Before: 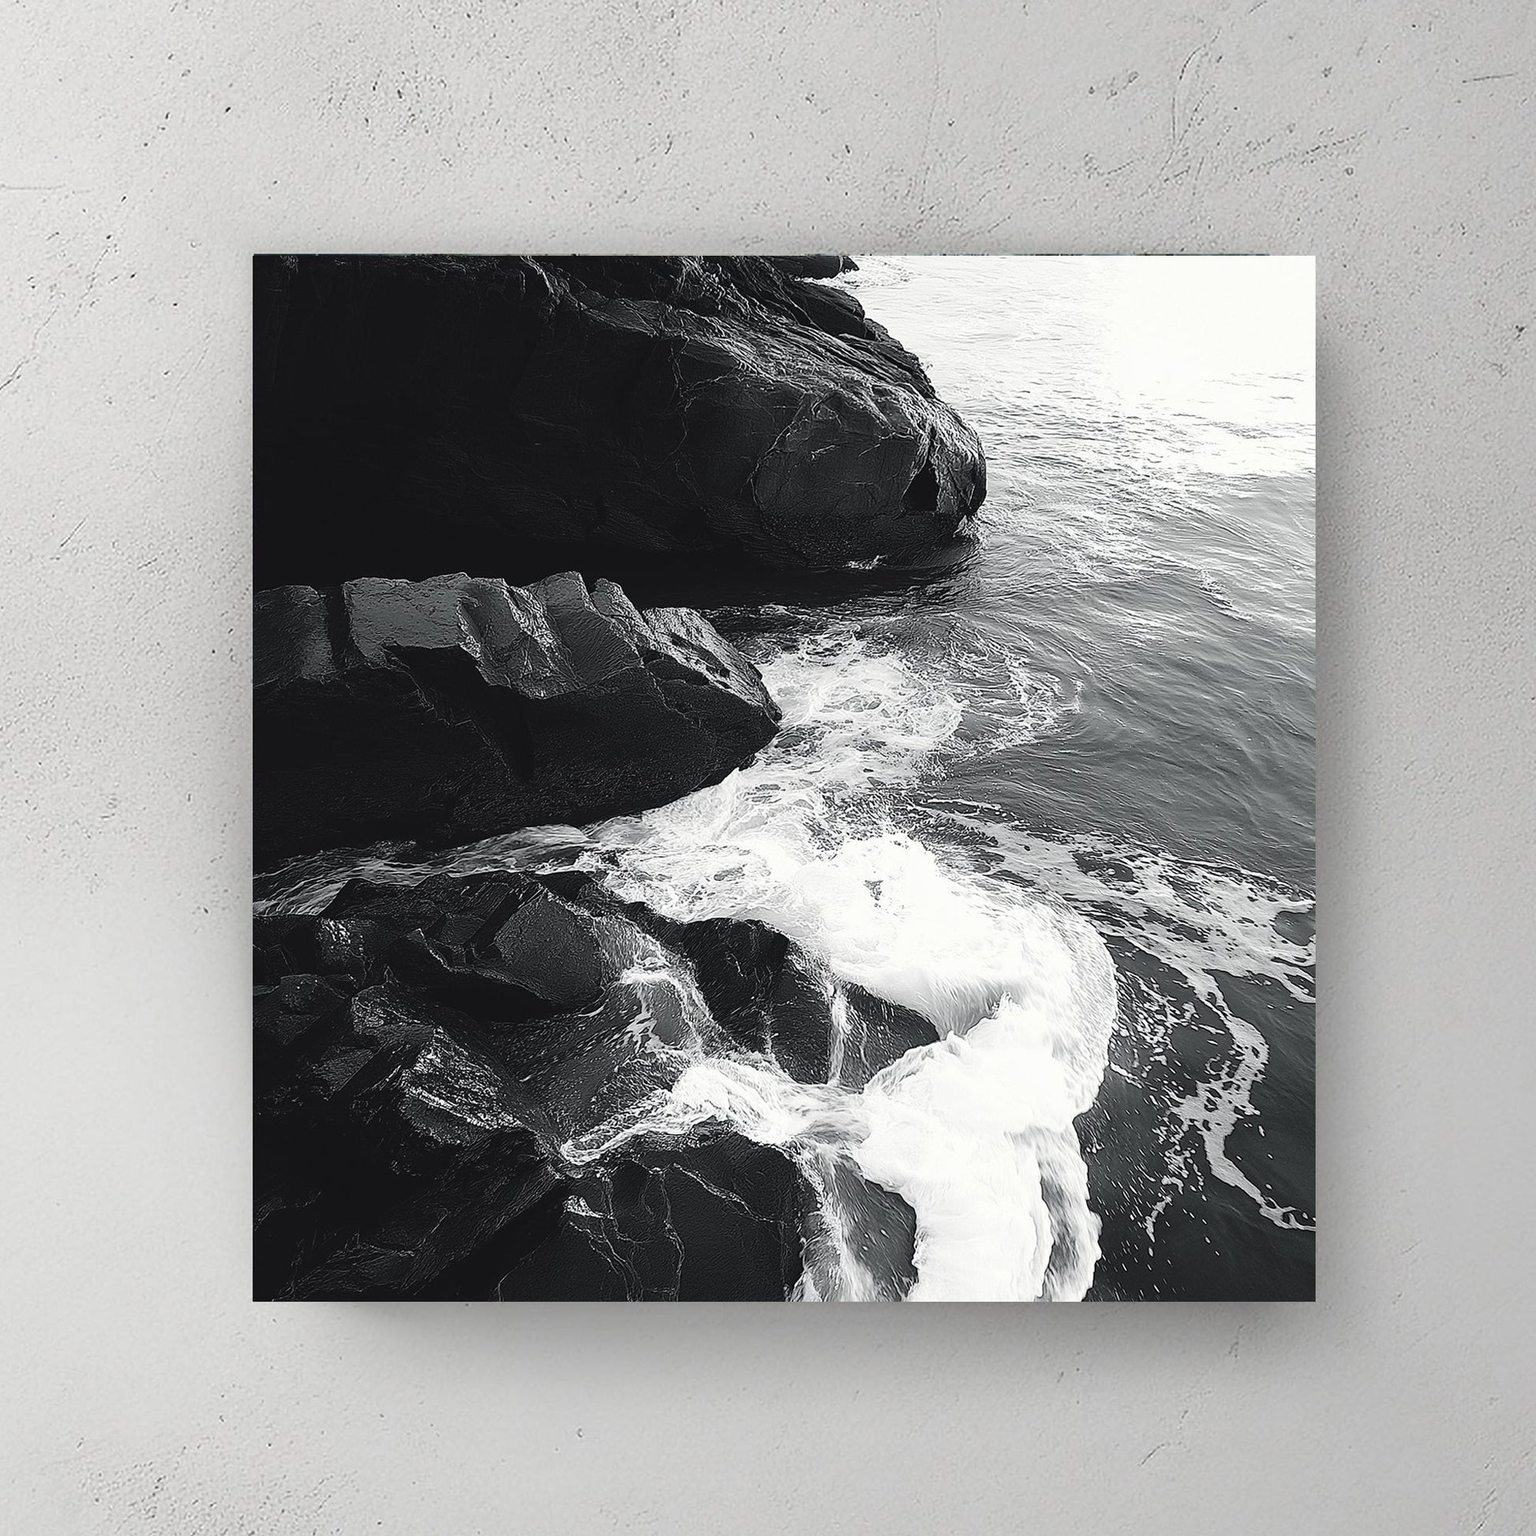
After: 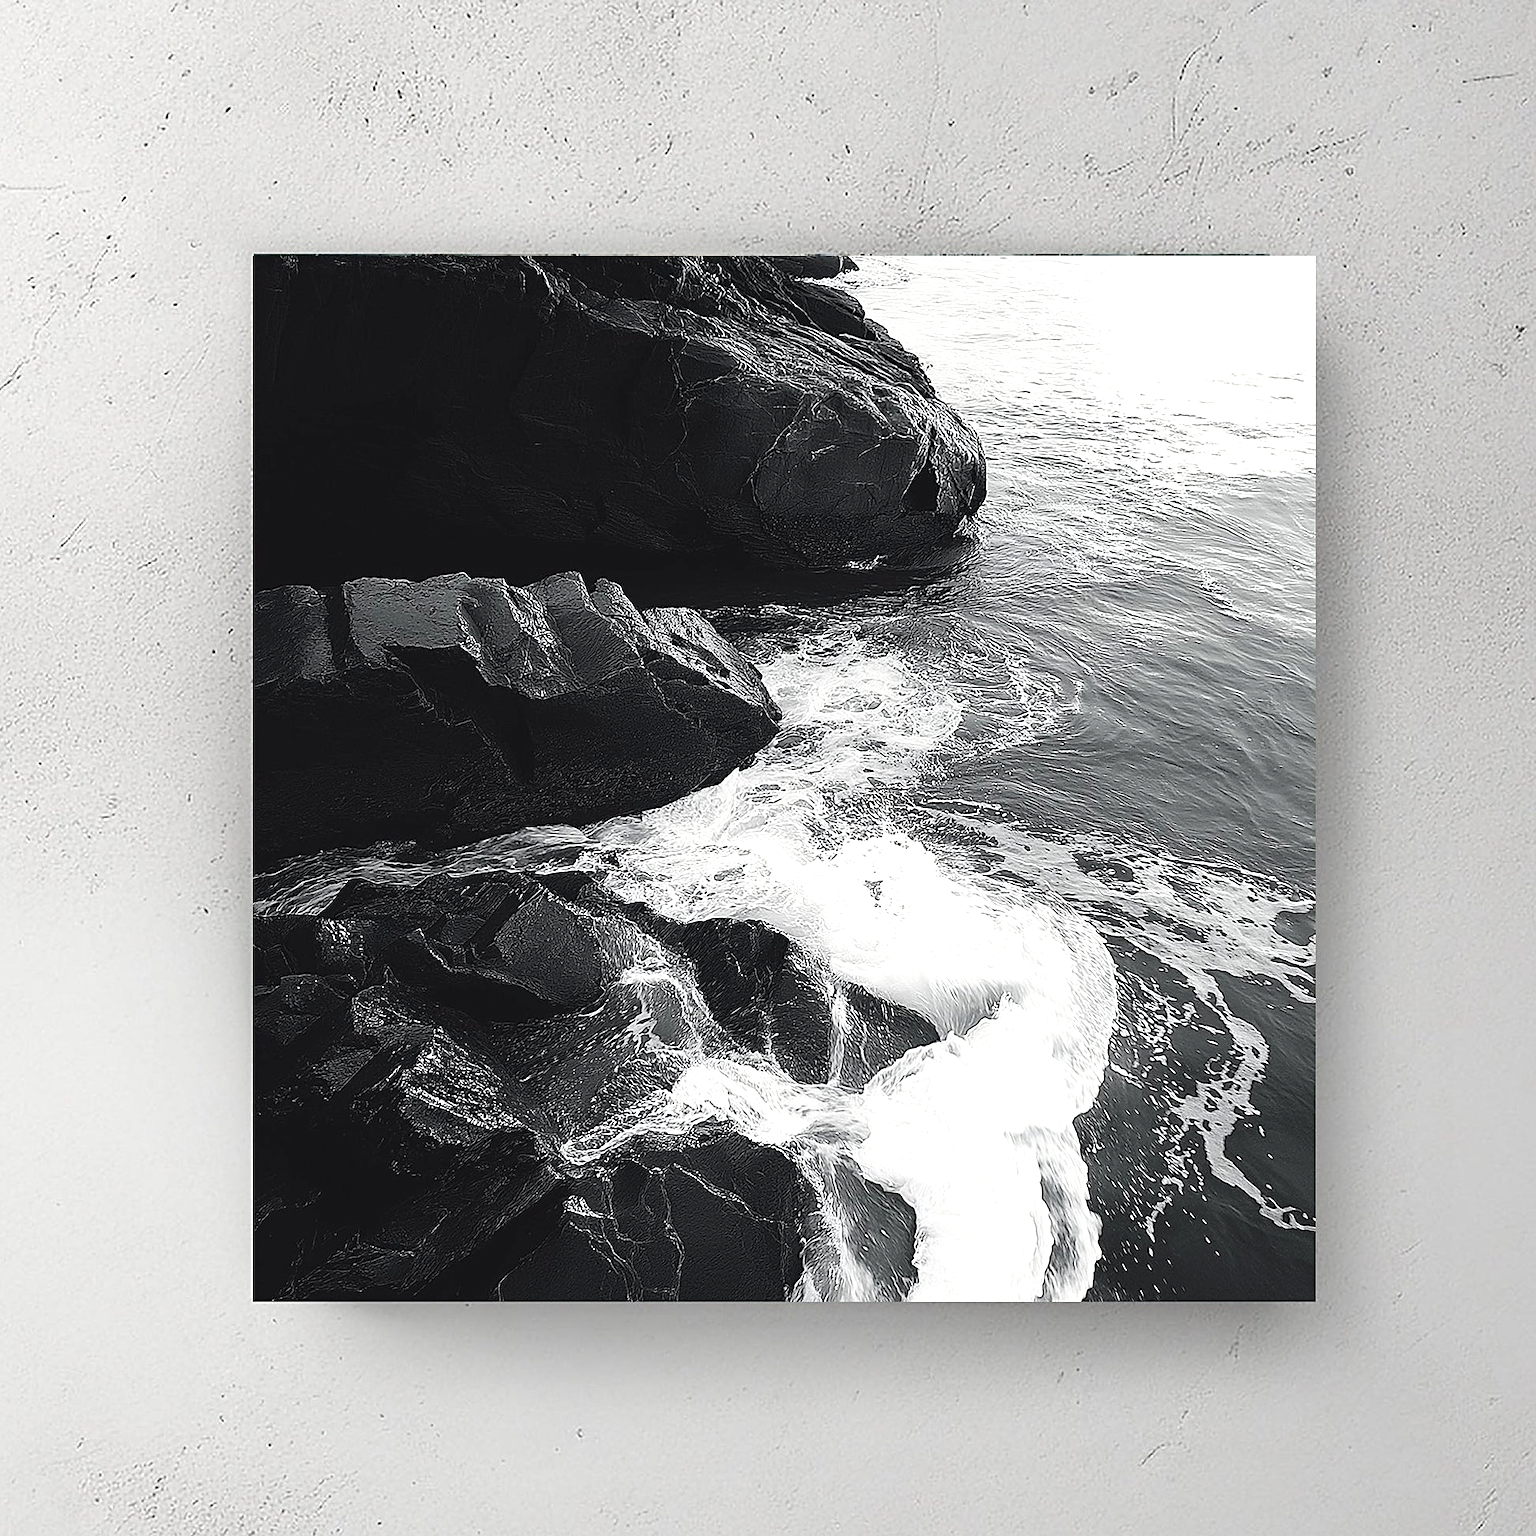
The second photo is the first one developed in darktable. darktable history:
sharpen: on, module defaults
levels: levels [0, 0.474, 0.947]
